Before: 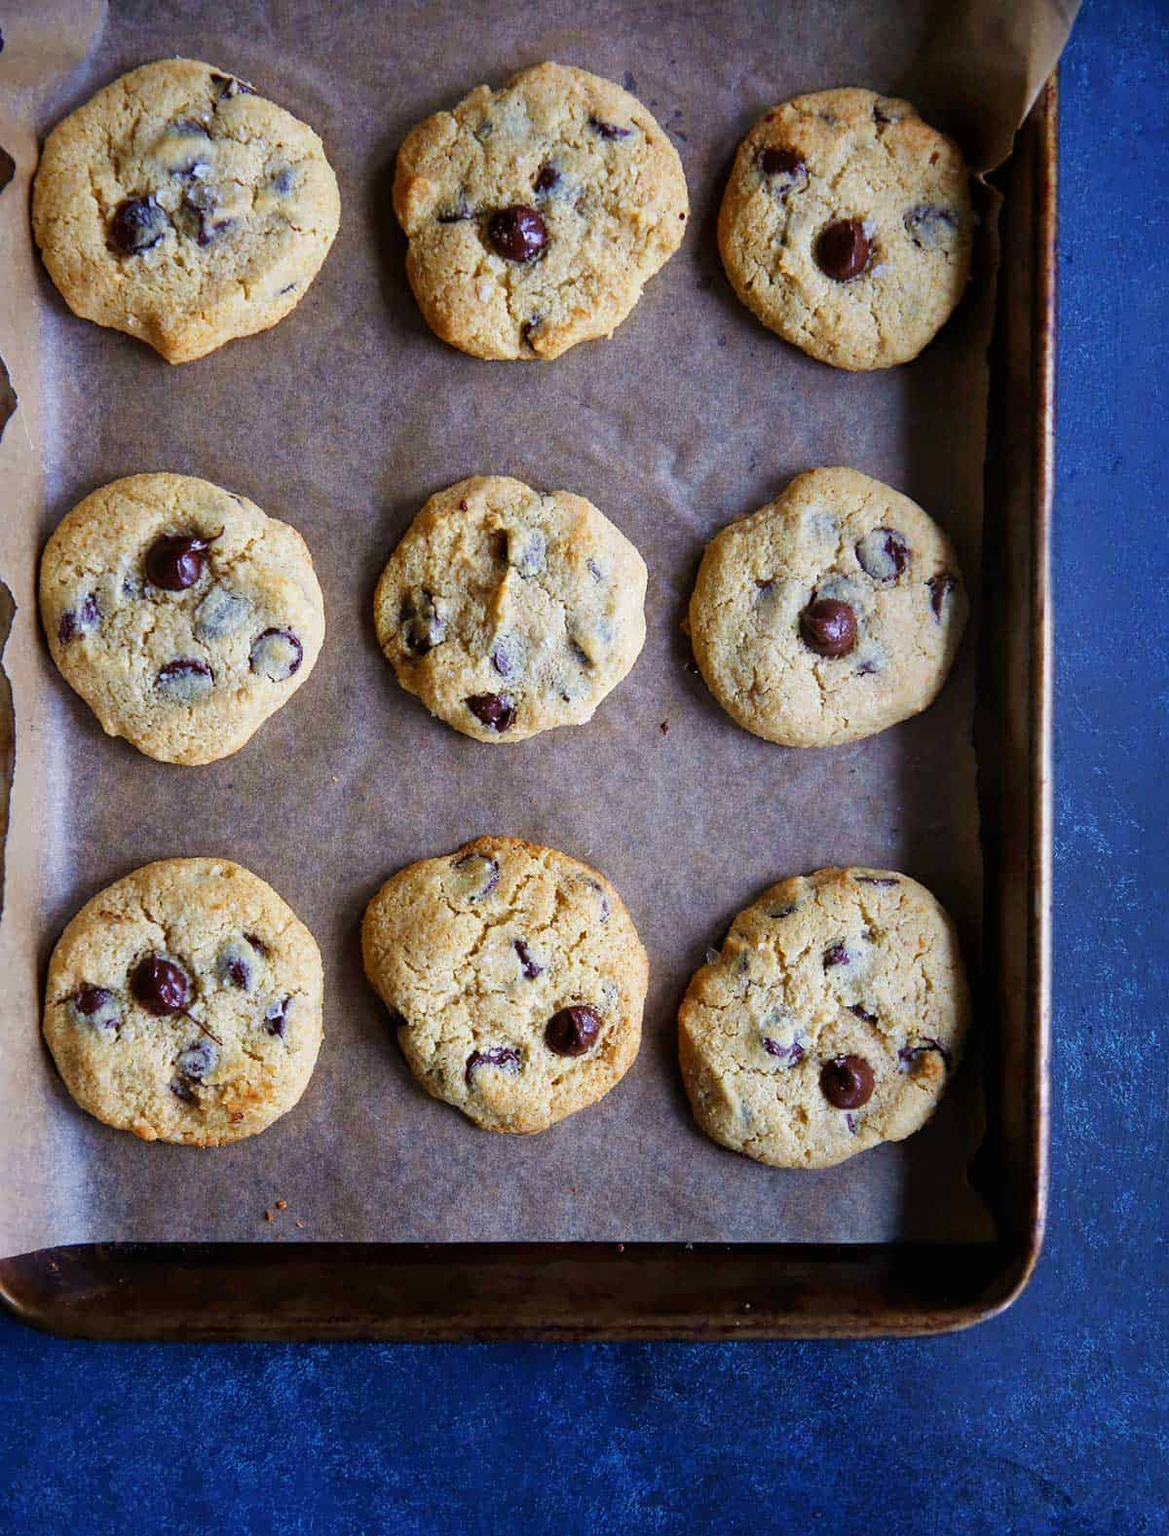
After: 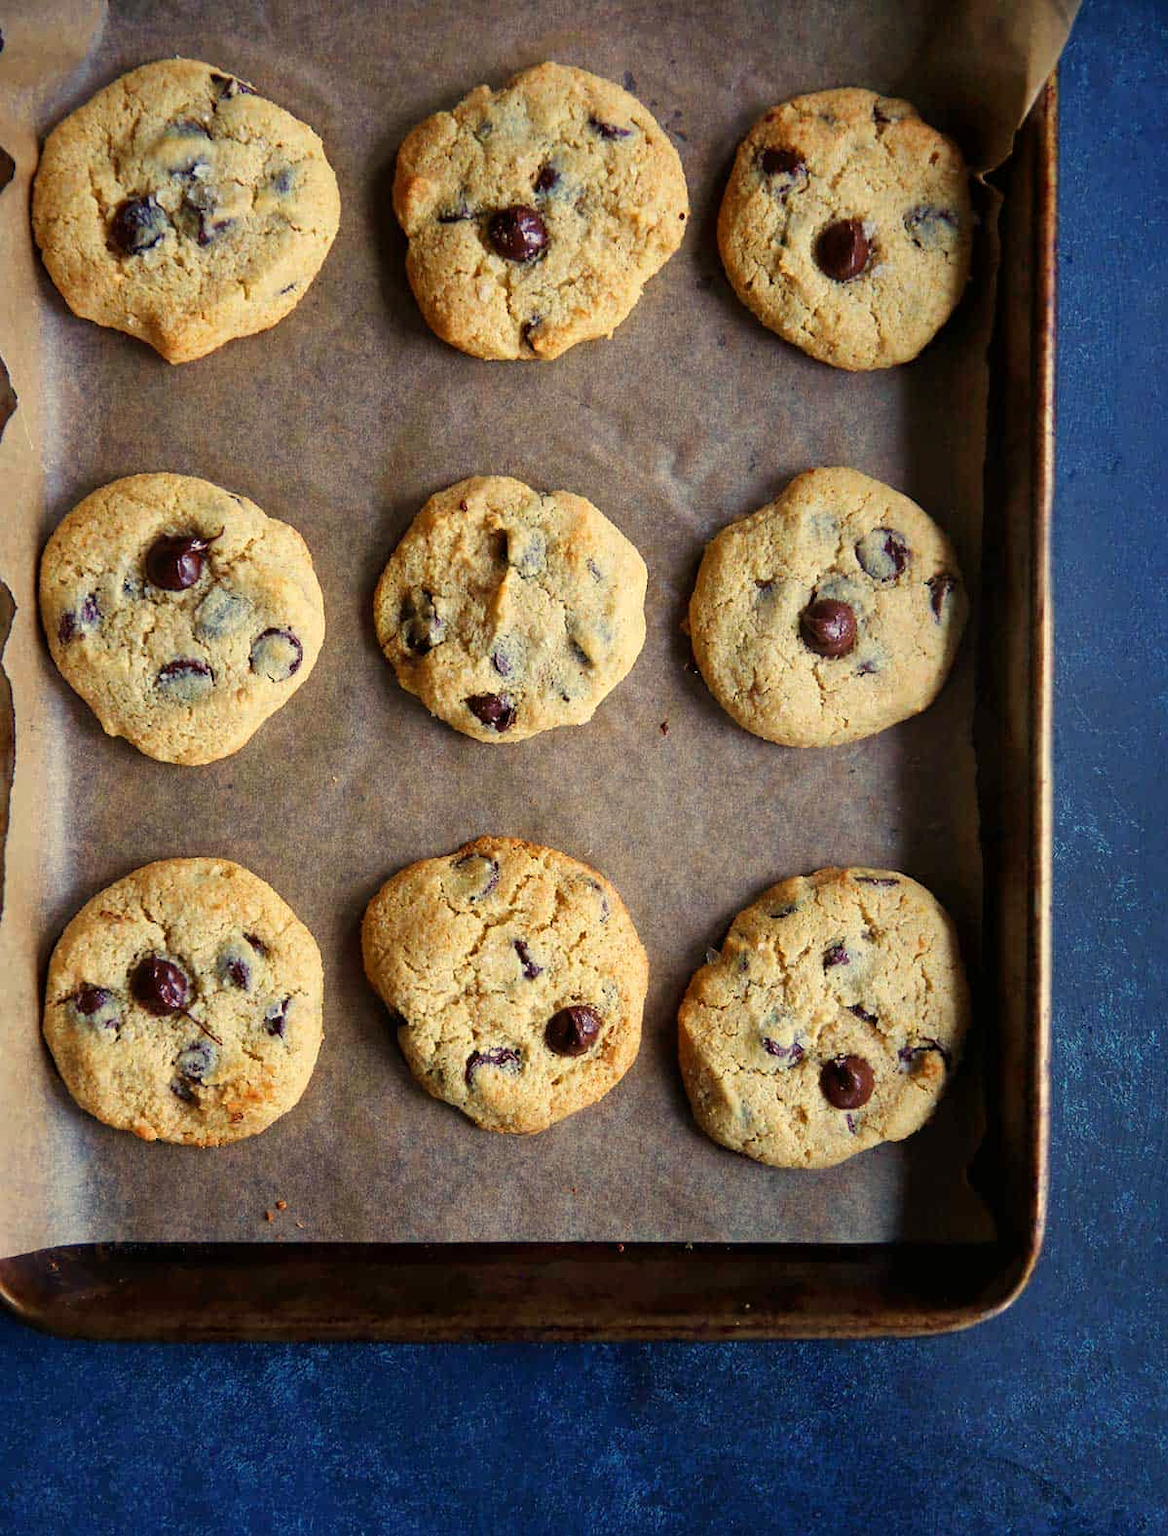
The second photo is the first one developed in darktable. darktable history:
white balance: red 1.08, blue 0.791
exposure: compensate highlight preservation false
